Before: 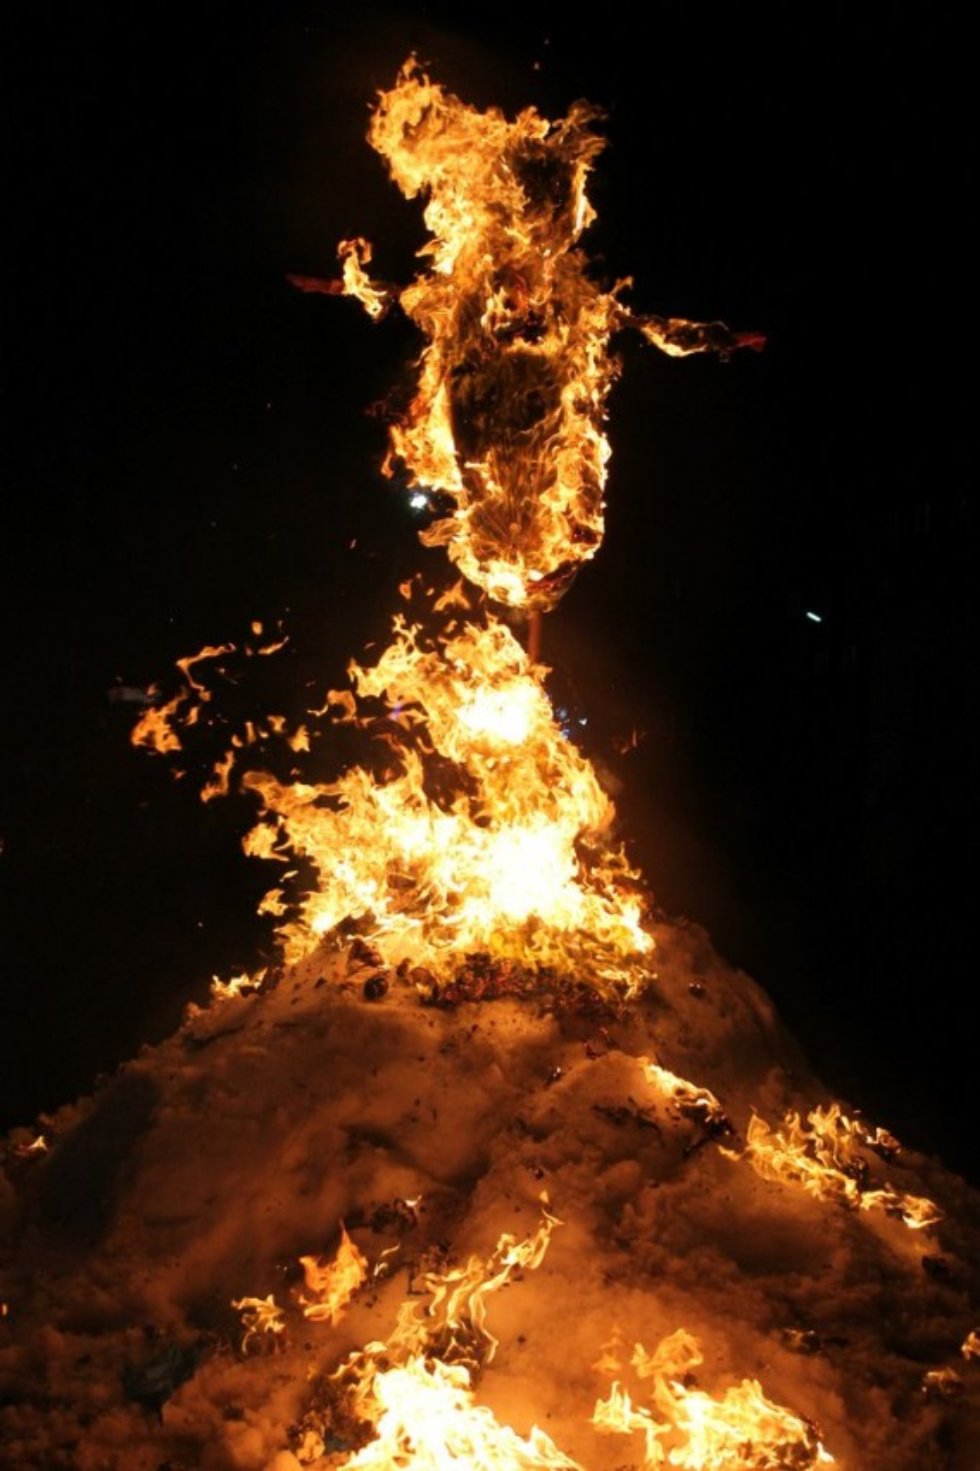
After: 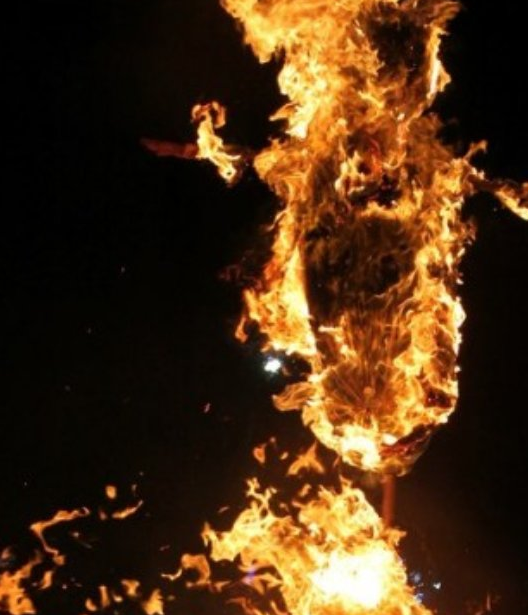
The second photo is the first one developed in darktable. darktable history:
crop: left 14.95%, top 9.293%, right 31.135%, bottom 48.898%
exposure: compensate exposure bias true, compensate highlight preservation false
